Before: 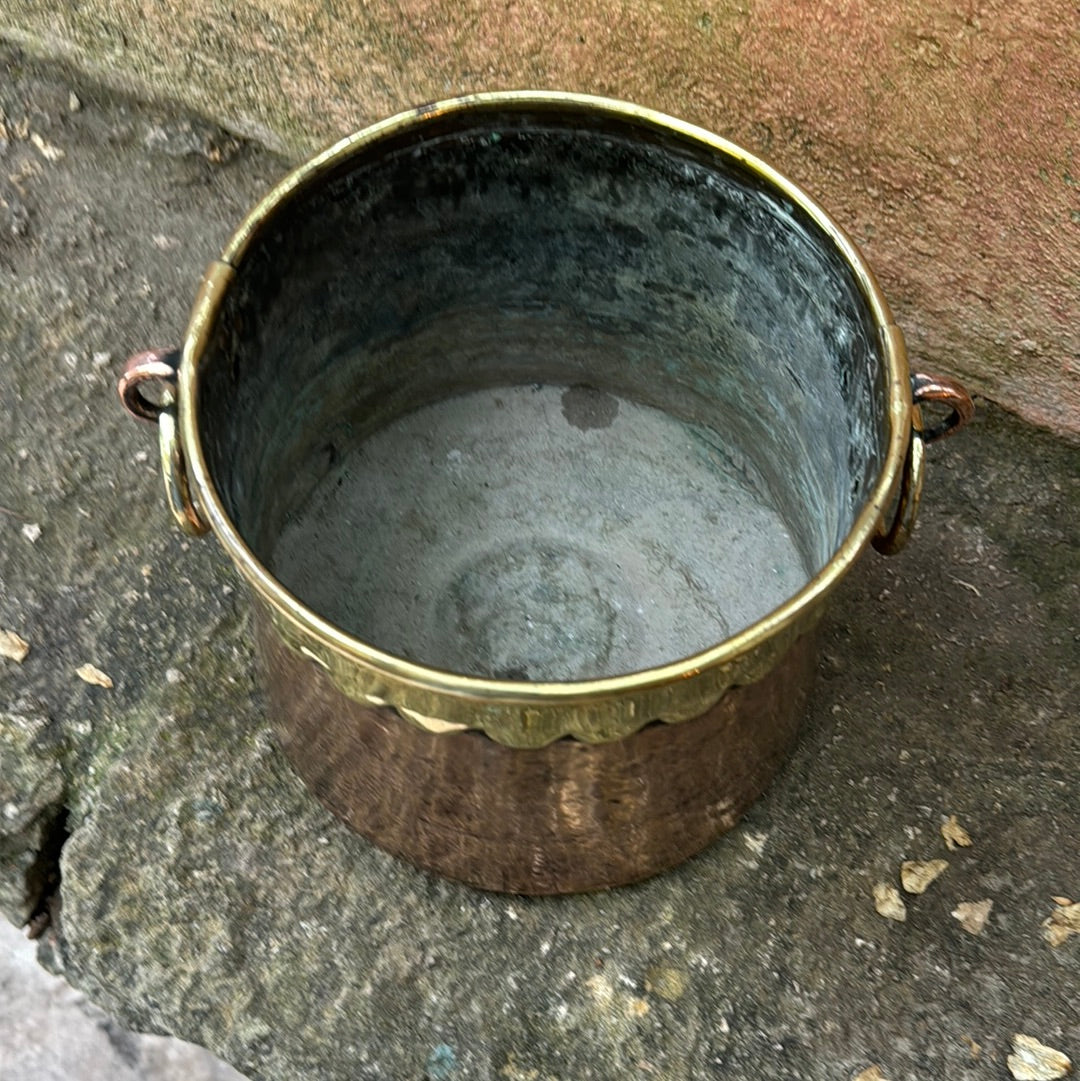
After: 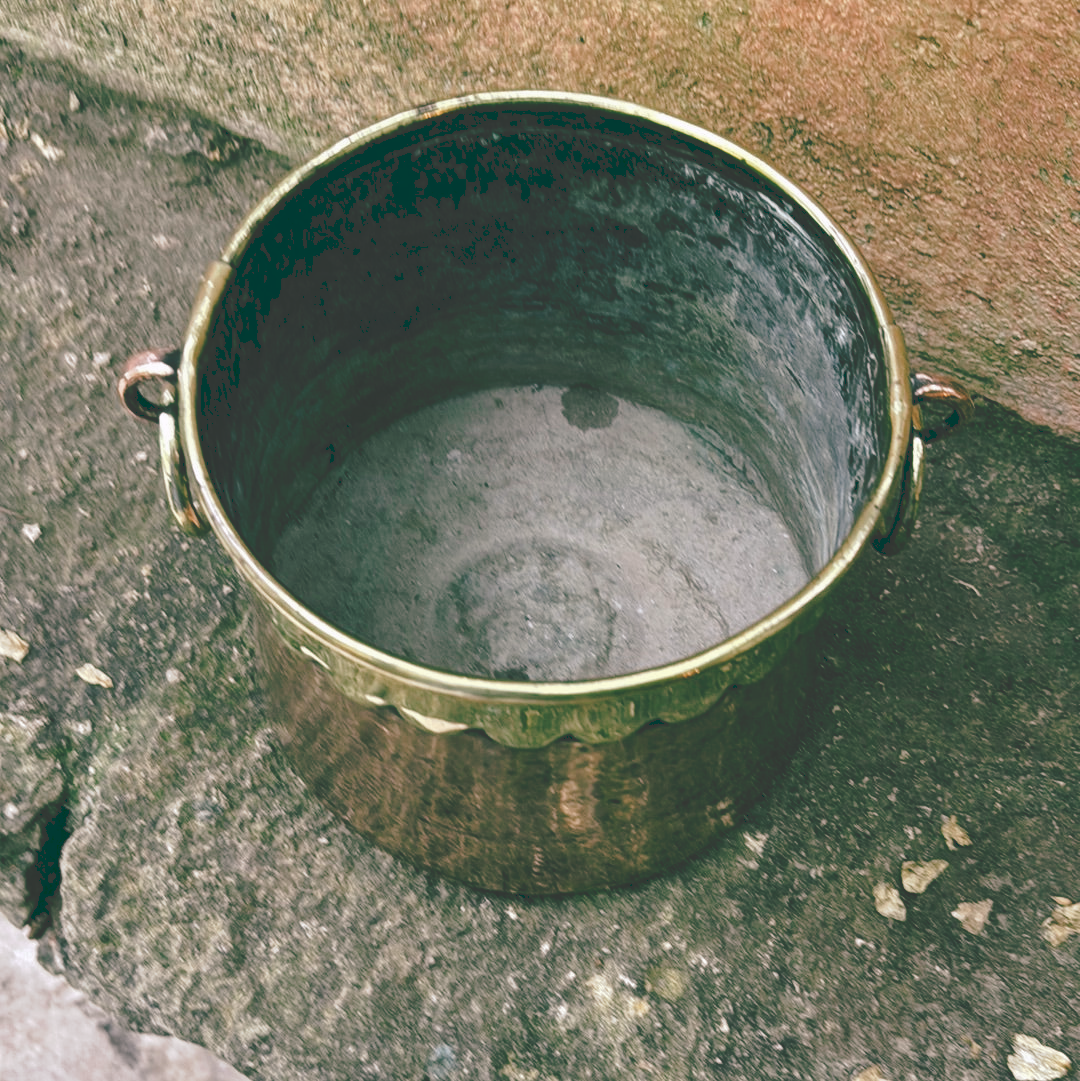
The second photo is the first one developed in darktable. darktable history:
tone curve: curves: ch0 [(0, 0) (0.003, 0.211) (0.011, 0.211) (0.025, 0.215) (0.044, 0.218) (0.069, 0.224) (0.1, 0.227) (0.136, 0.233) (0.177, 0.247) (0.224, 0.275) (0.277, 0.309) (0.335, 0.366) (0.399, 0.438) (0.468, 0.515) (0.543, 0.586) (0.623, 0.658) (0.709, 0.735) (0.801, 0.821) (0.898, 0.889) (1, 1)], preserve colors none
color look up table: target L [93.21, 91.28, 89.09, 92.23, 89.6, 74.28, 71.96, 50.94, 52.63, 44.13, 39.41, 35.44, 23.1, 201.03, 94.19, 79.55, 77.73, 73.27, 65.2, 62.99, 56.48, 57.9, 52.77, 41.4, 31.47, 30.14, 21.55, 15.36, 2.996, 81.99, 82.13, 68.17, 66.8, 68.56, 55.95, 57.53, 44.55, 43.16, 44, 41.26, 43.8, 8.596, 86.89, 74.27, 77.63, 57.47, 54.16, 37.85, 12.44], target a [-7.497, -16.02, -29.17, -13.57, -24.42, -0.566, -16.45, -41, -13.9, -27.83, -19.12, -35.85, -54.82, 0, 2.395, 5.966, 15.94, 30.73, 41.6, 27.02, 68.7, 25.11, 53.11, 5.782, -0.37, 26.62, 18.97, -30.41, -8.823, 13.71, 35.59, 51.11, 29.24, 53.97, 18.08, 60.48, 11, 11.98, 46.61, 33.32, 50.81, -11.47, -25.5, -15.15, -18.65, -3.069, -4.122, -11.04, -36.09], target b [46.67, 17.07, 36.93, 0.754, 15.02, 7.465, 49.71, 30.19, 18.4, 11.28, 1.992, 27.34, 19.35, -0.001, 5.547, 44.38, 63.5, 41.68, 59.41, 16.14, 23.95, 52.87, 37.7, 26.05, 5.243, 6.539, 33.42, 25.58, 4.299, -19.14, -18.01, 2.817, -41.87, -34.5, -5.66, -18.52, -28.55, -57.25, -2.022, -24.29, -55.78, -21.28, -10.96, -25.47, 0.811, -17.6, -51.07, -19.37, -16.76], num patches 49
